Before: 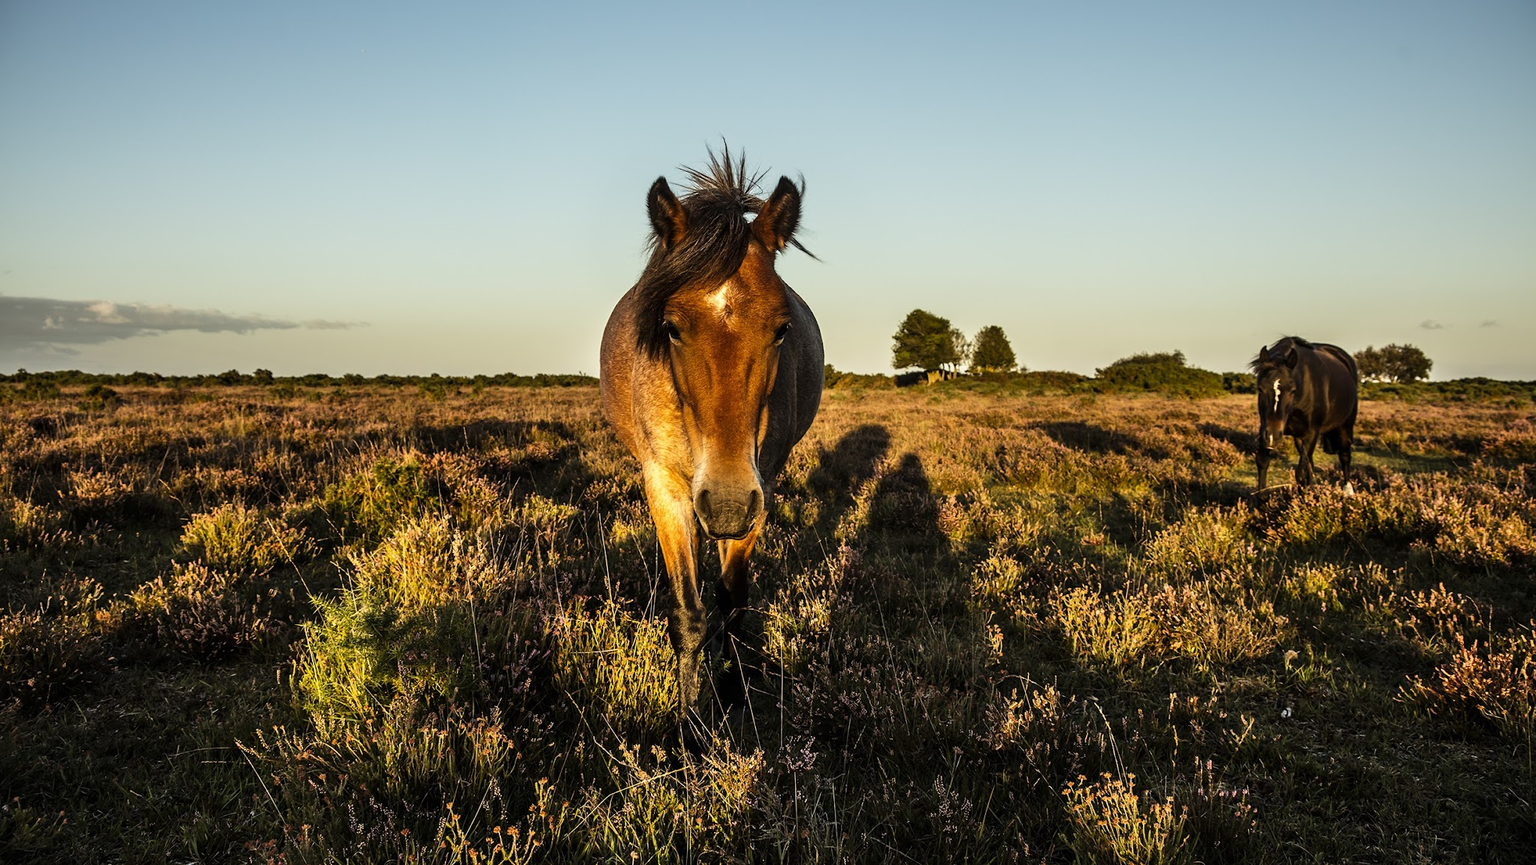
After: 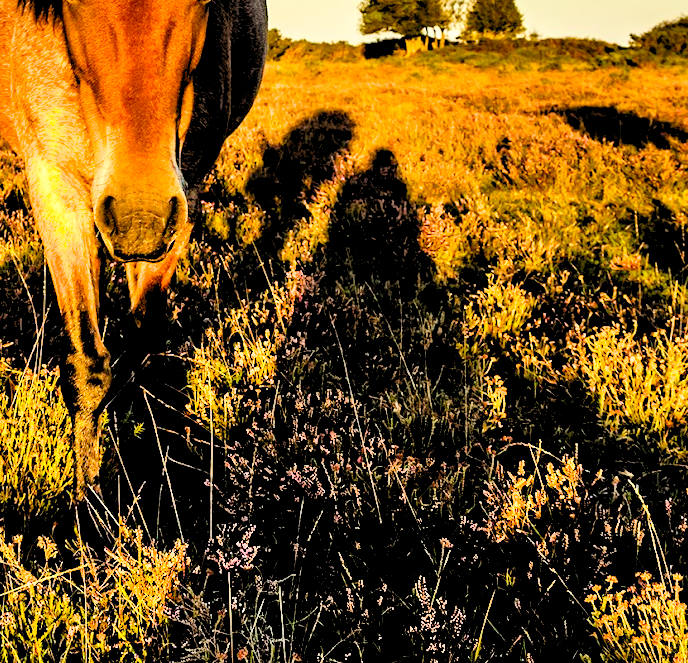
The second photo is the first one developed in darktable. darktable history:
filmic rgb: black relative exposure -7.7 EV, white relative exposure 4.35 EV, threshold 5.98 EV, target black luminance 0%, hardness 3.76, latitude 50.6%, contrast 1.067, highlights saturation mix 9.58%, shadows ↔ highlights balance -0.241%, enable highlight reconstruction true
crop: left 40.579%, top 39.651%, right 25.825%, bottom 2.781%
levels: gray 59.37%, white 99.98%, levels [0.044, 0.416, 0.908]
color balance rgb: shadows lift › chroma 1.015%, shadows lift › hue 30.98°, linear chroma grading › global chroma 8.806%, perceptual saturation grading › global saturation 1.227%, perceptual saturation grading › highlights -1.379%, perceptual saturation grading › mid-tones 3.505%, perceptual saturation grading › shadows 7.405%, perceptual brilliance grading › global brilliance 9.862%, perceptual brilliance grading › shadows 15.079%, global vibrance 24.992%
shadows and highlights: soften with gaussian
